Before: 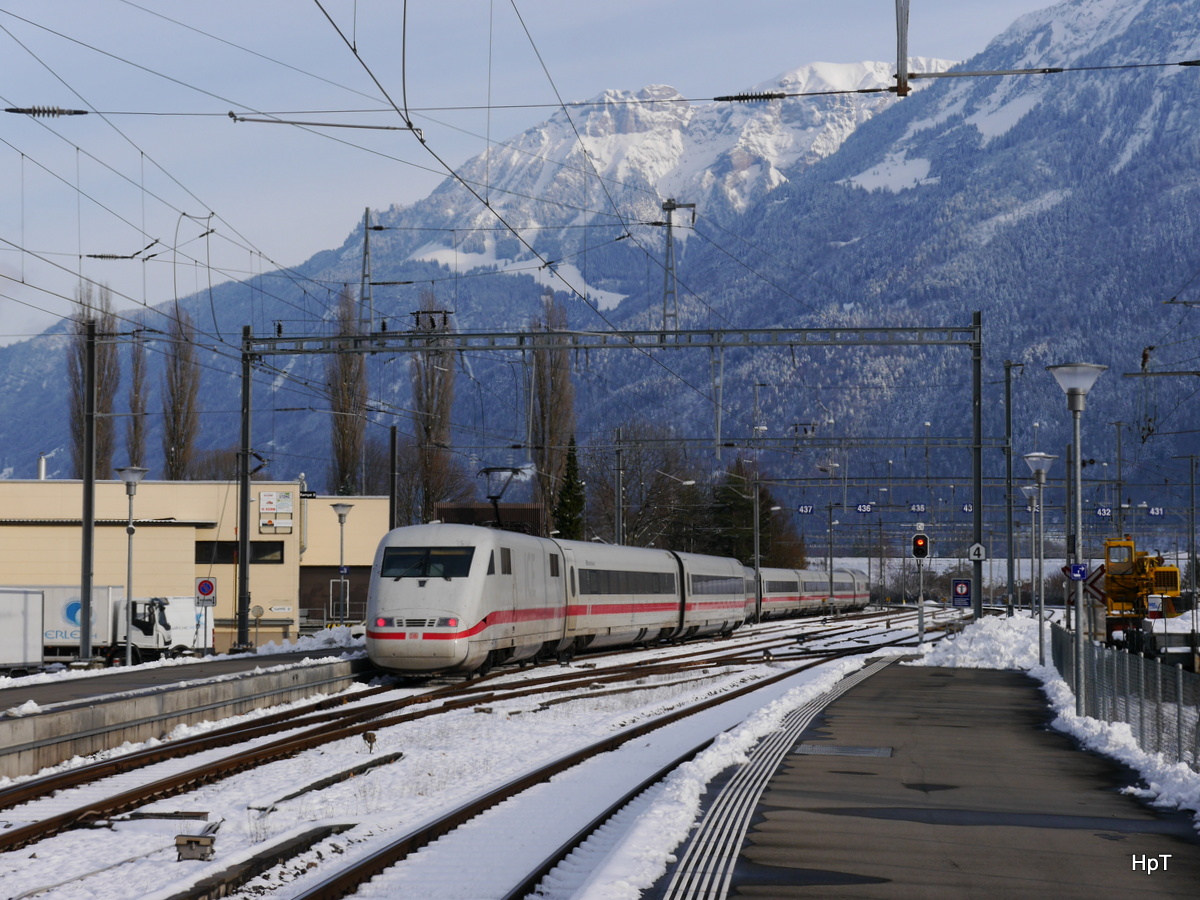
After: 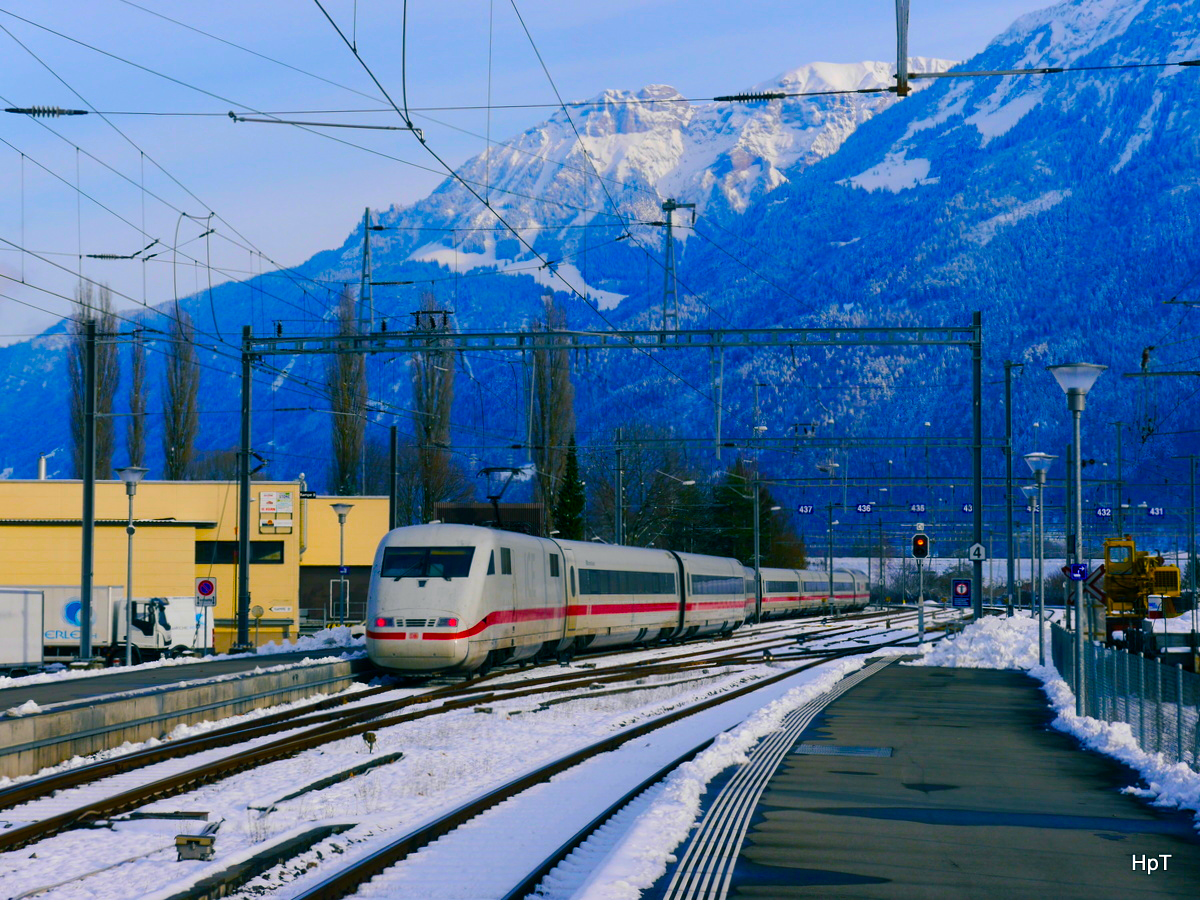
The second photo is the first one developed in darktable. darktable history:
color balance rgb: shadows lift › luminance -28.397%, shadows lift › chroma 10.329%, shadows lift › hue 232.34°, linear chroma grading › global chroma 49.634%, perceptual saturation grading › global saturation 30.62%, global vibrance 50.264%
